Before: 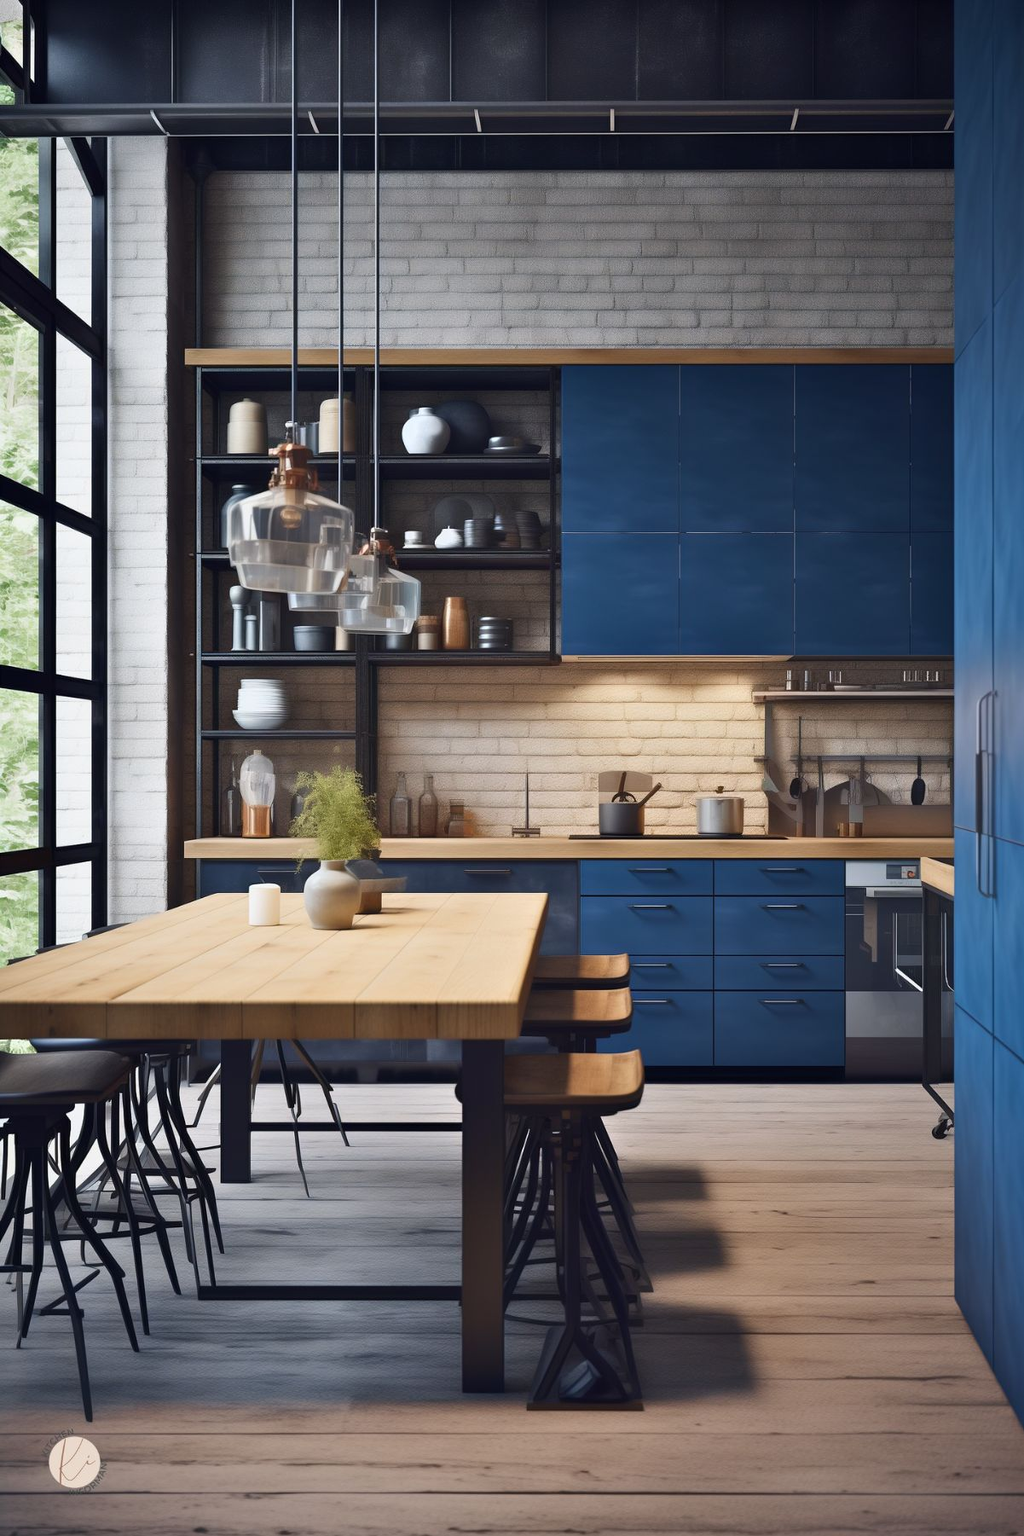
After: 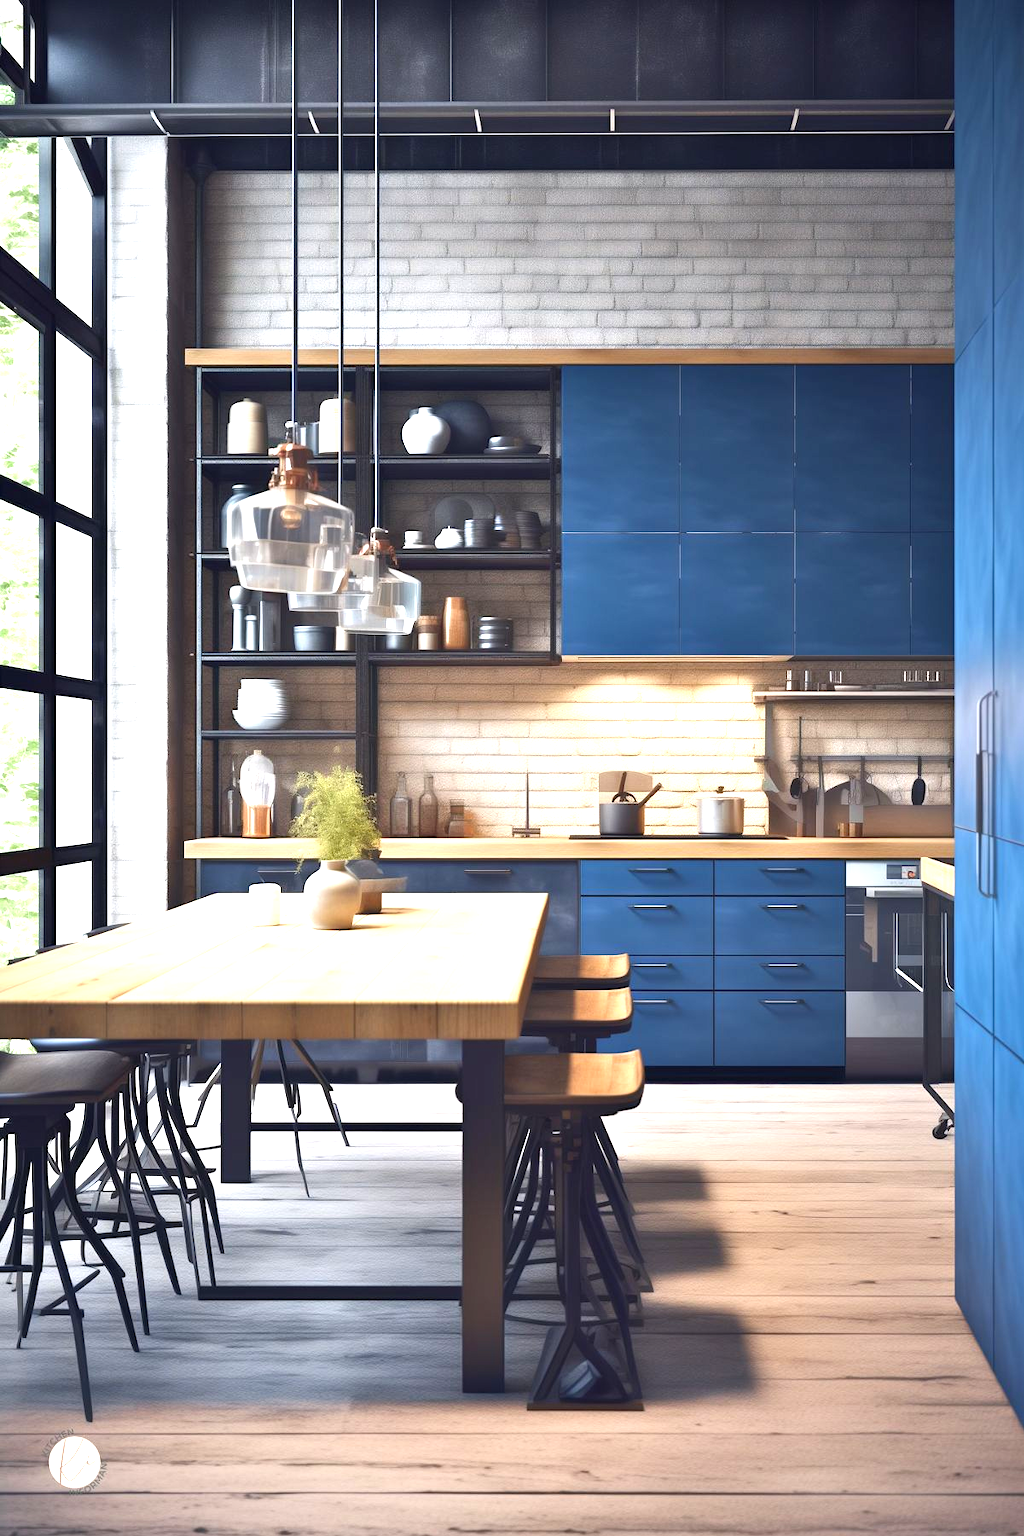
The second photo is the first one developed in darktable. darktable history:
exposure: black level correction 0, exposure 1.289 EV, compensate highlight preservation false
